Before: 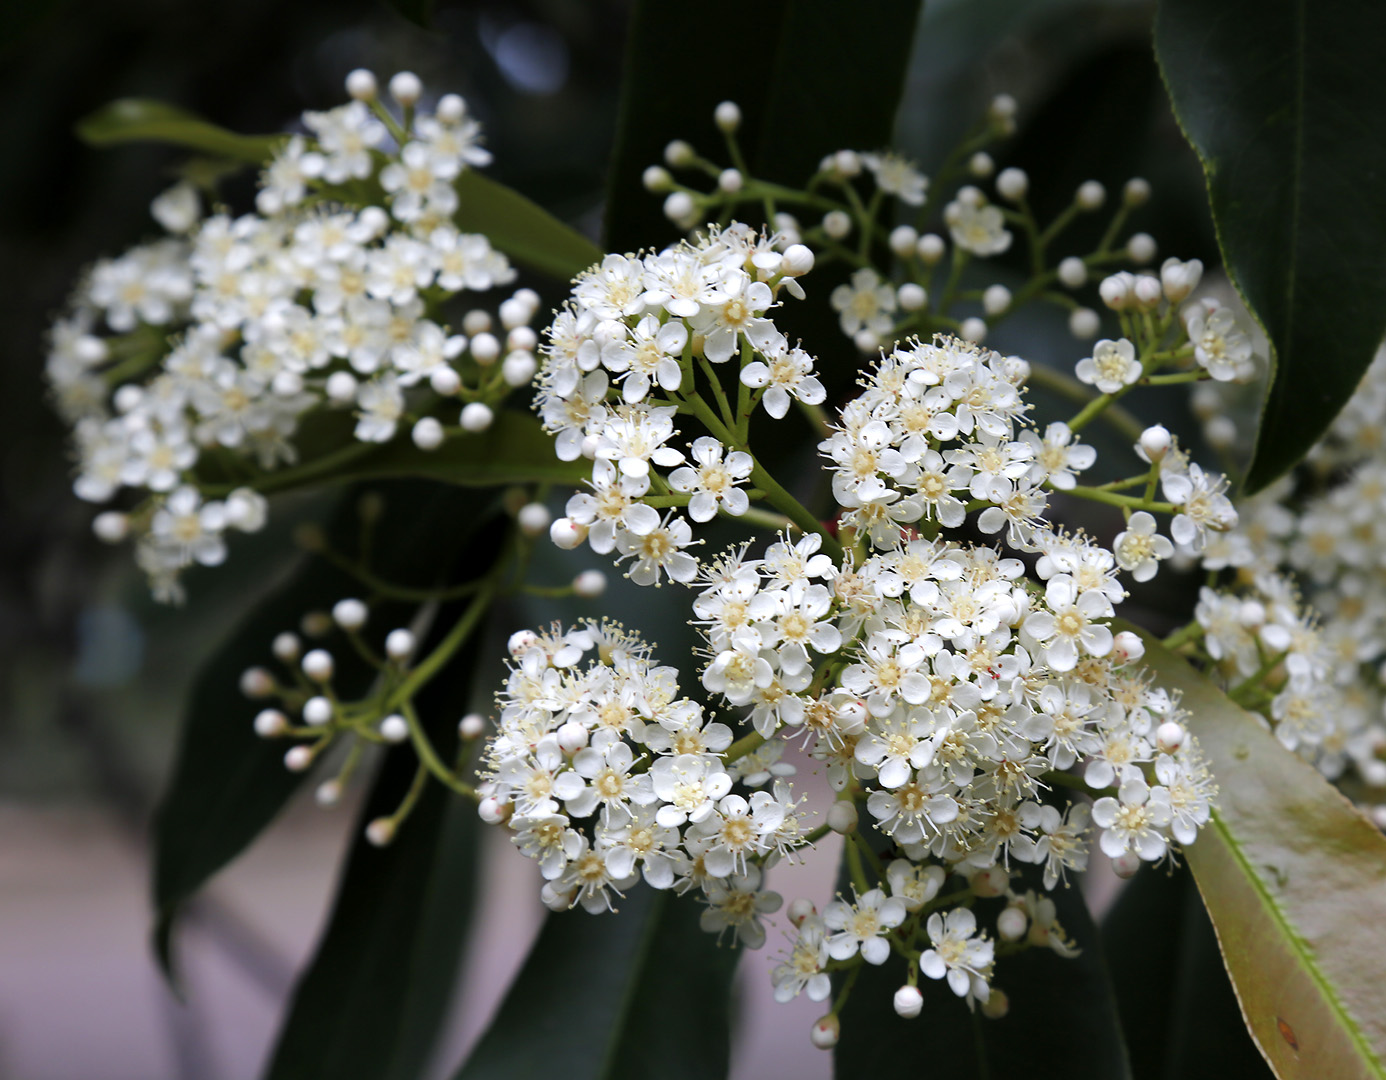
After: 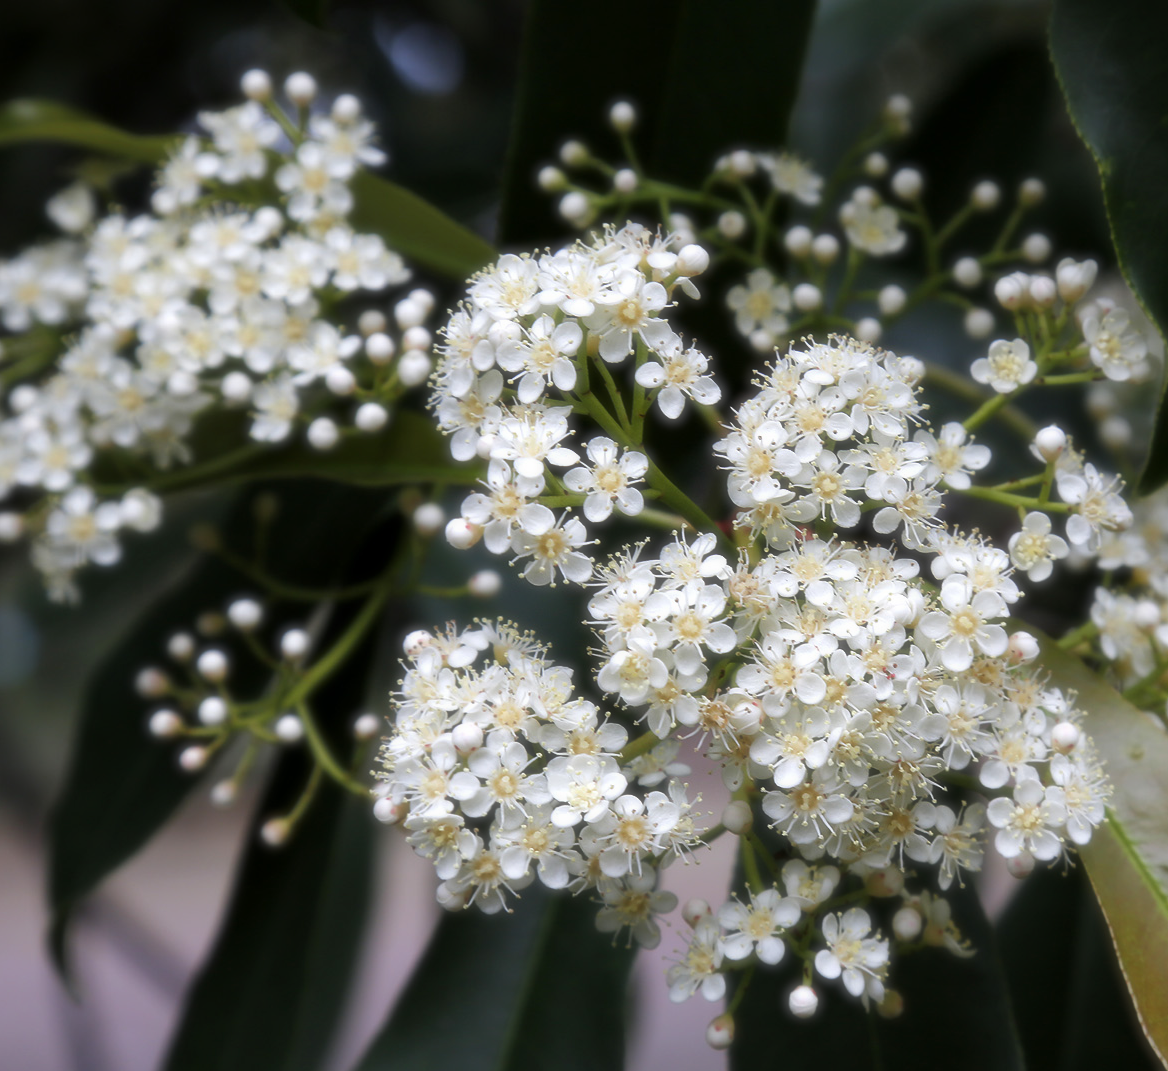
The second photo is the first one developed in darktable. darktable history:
crop: left 7.598%, right 7.873%
soften: size 19.52%, mix 20.32%
